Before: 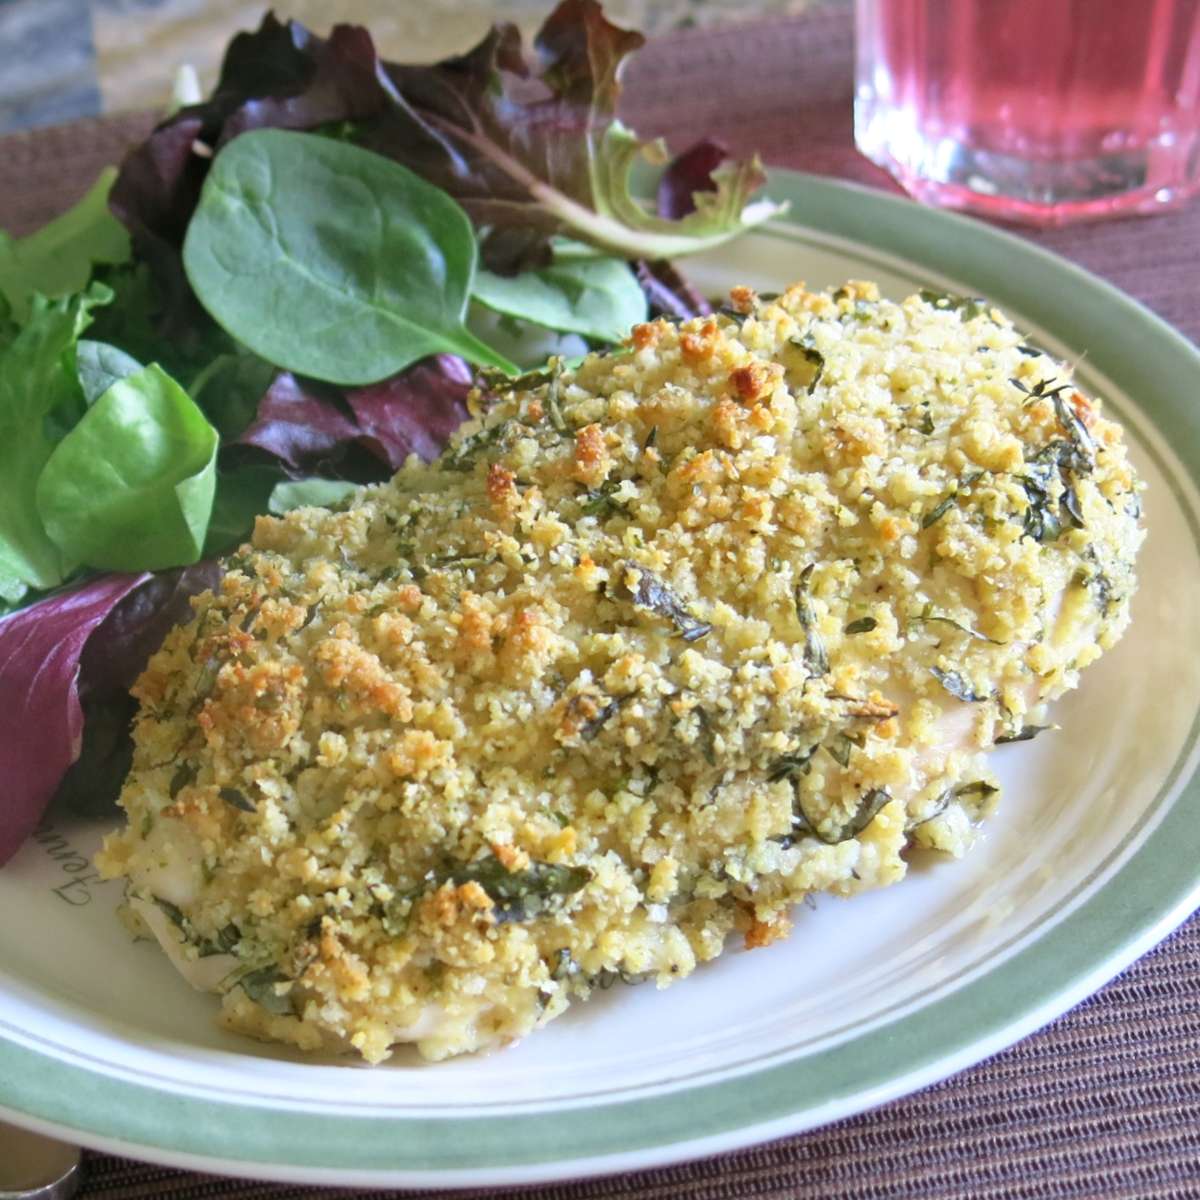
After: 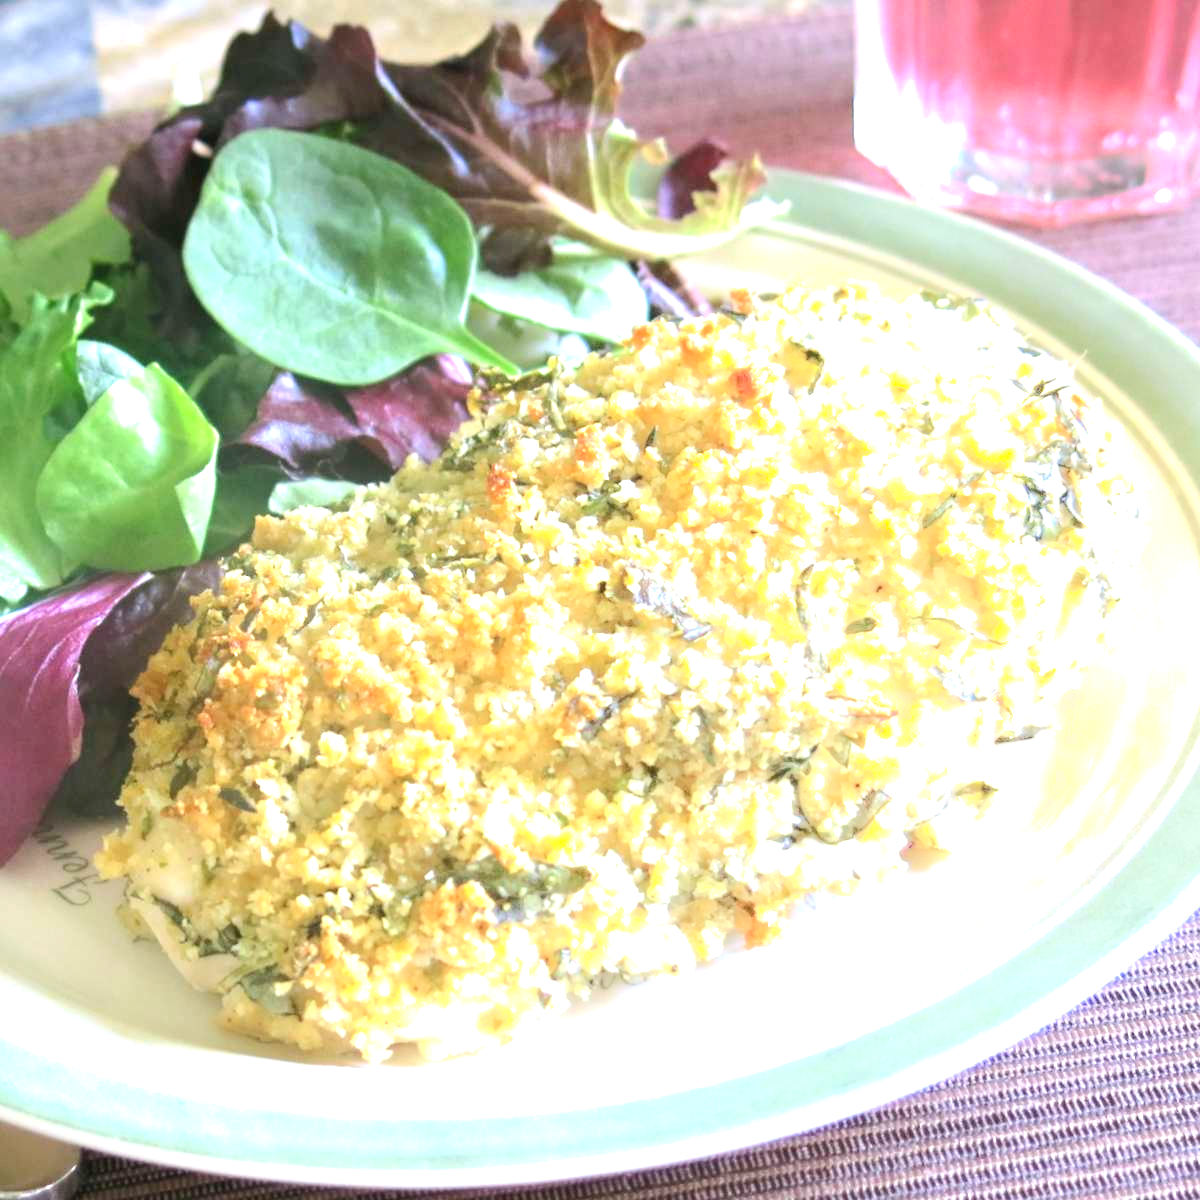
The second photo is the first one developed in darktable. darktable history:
shadows and highlights: shadows -70, highlights 35, soften with gaussian
exposure: black level correction 0, exposure 1.35 EV, compensate exposure bias true, compensate highlight preservation false
